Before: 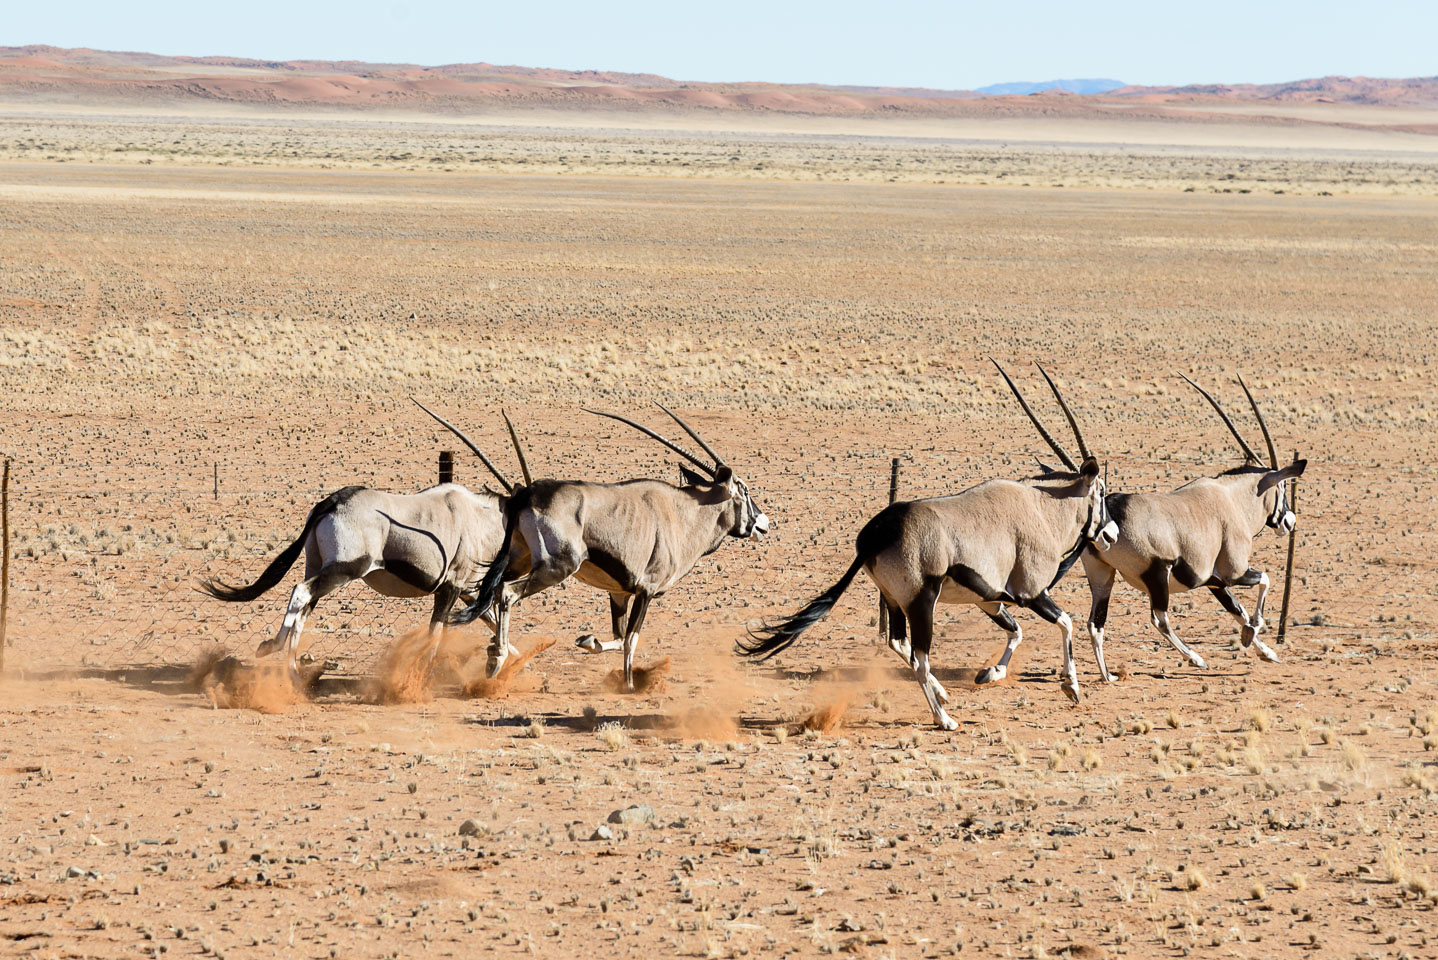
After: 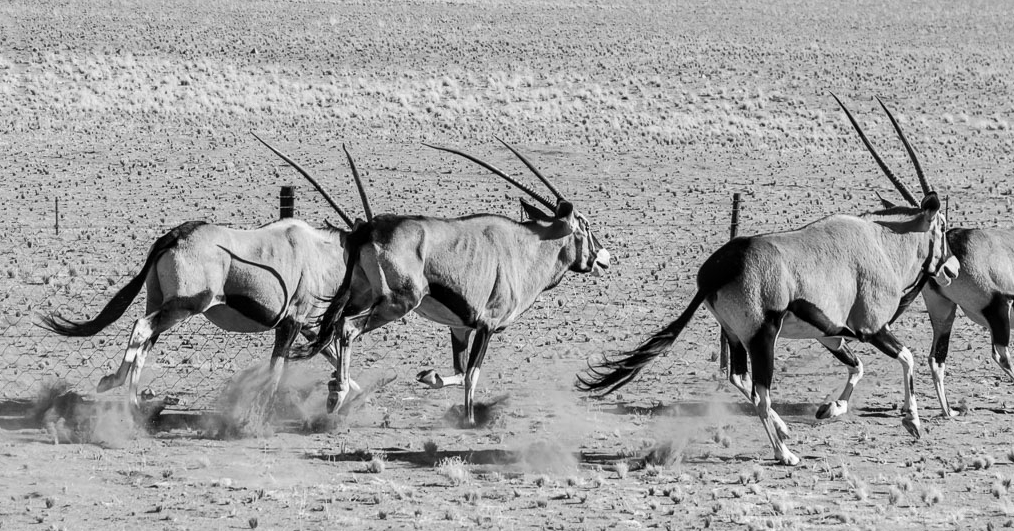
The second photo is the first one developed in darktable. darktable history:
crop: left 11.123%, top 27.61%, right 18.3%, bottom 17.034%
local contrast: on, module defaults
monochrome: a -35.87, b 49.73, size 1.7
